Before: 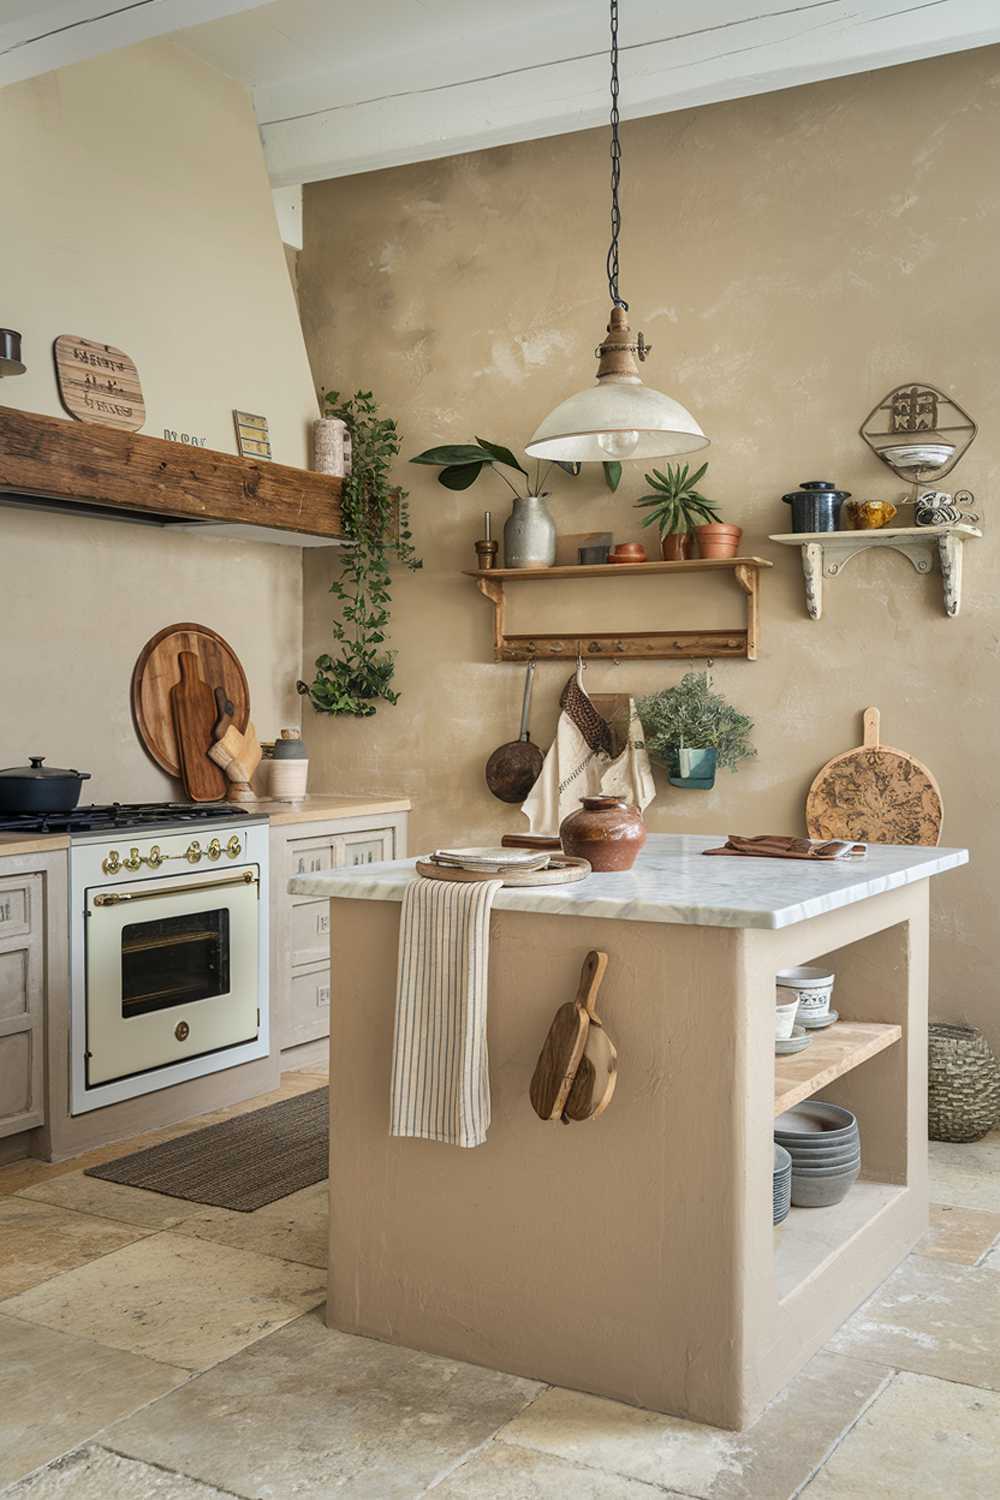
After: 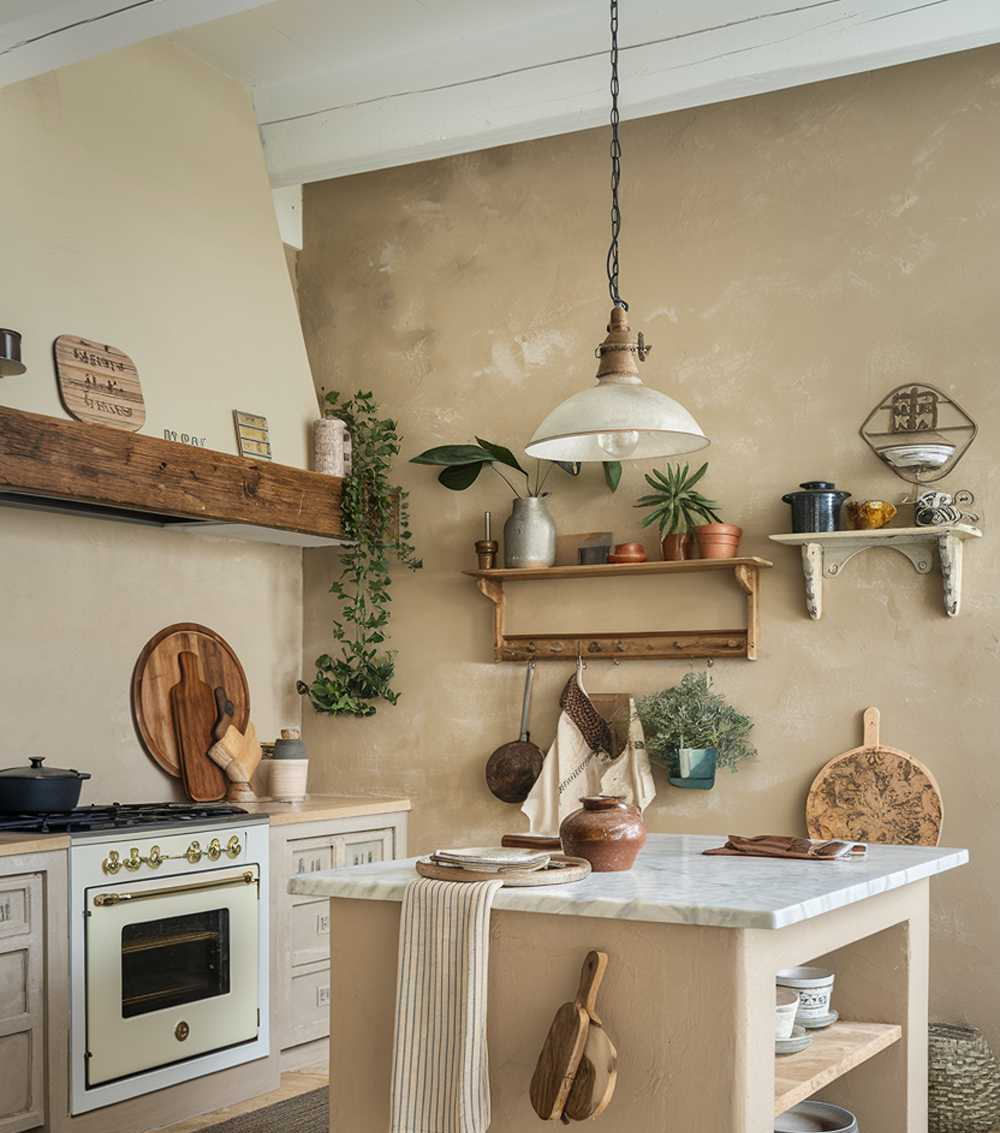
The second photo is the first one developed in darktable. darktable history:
crop: bottom 24.417%
